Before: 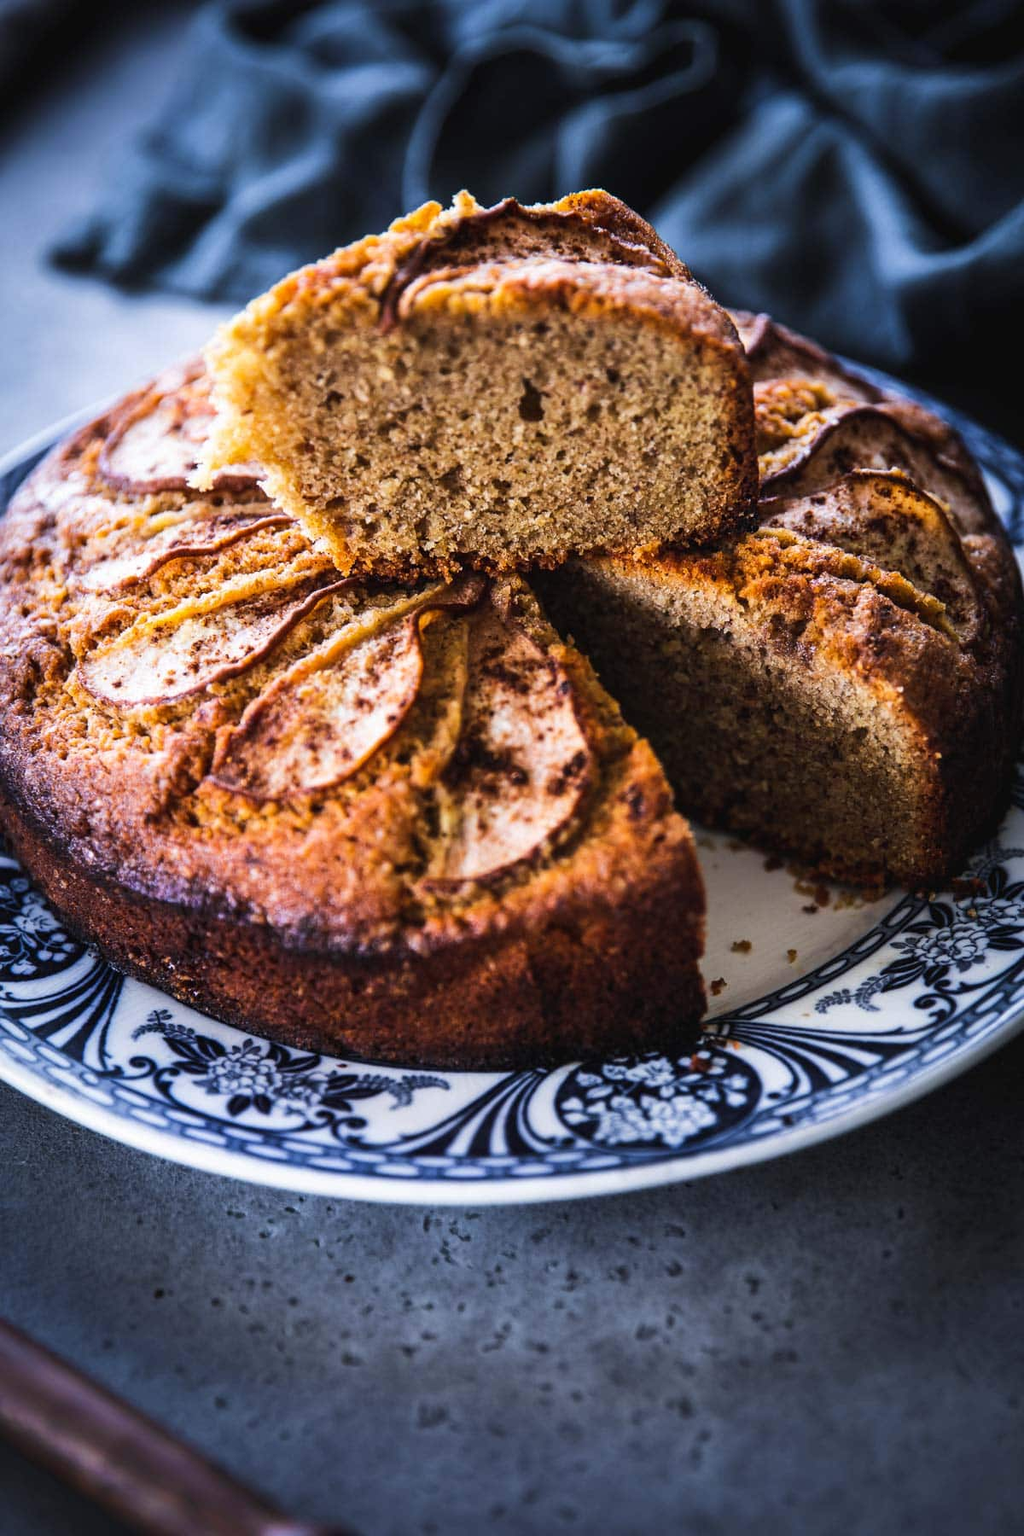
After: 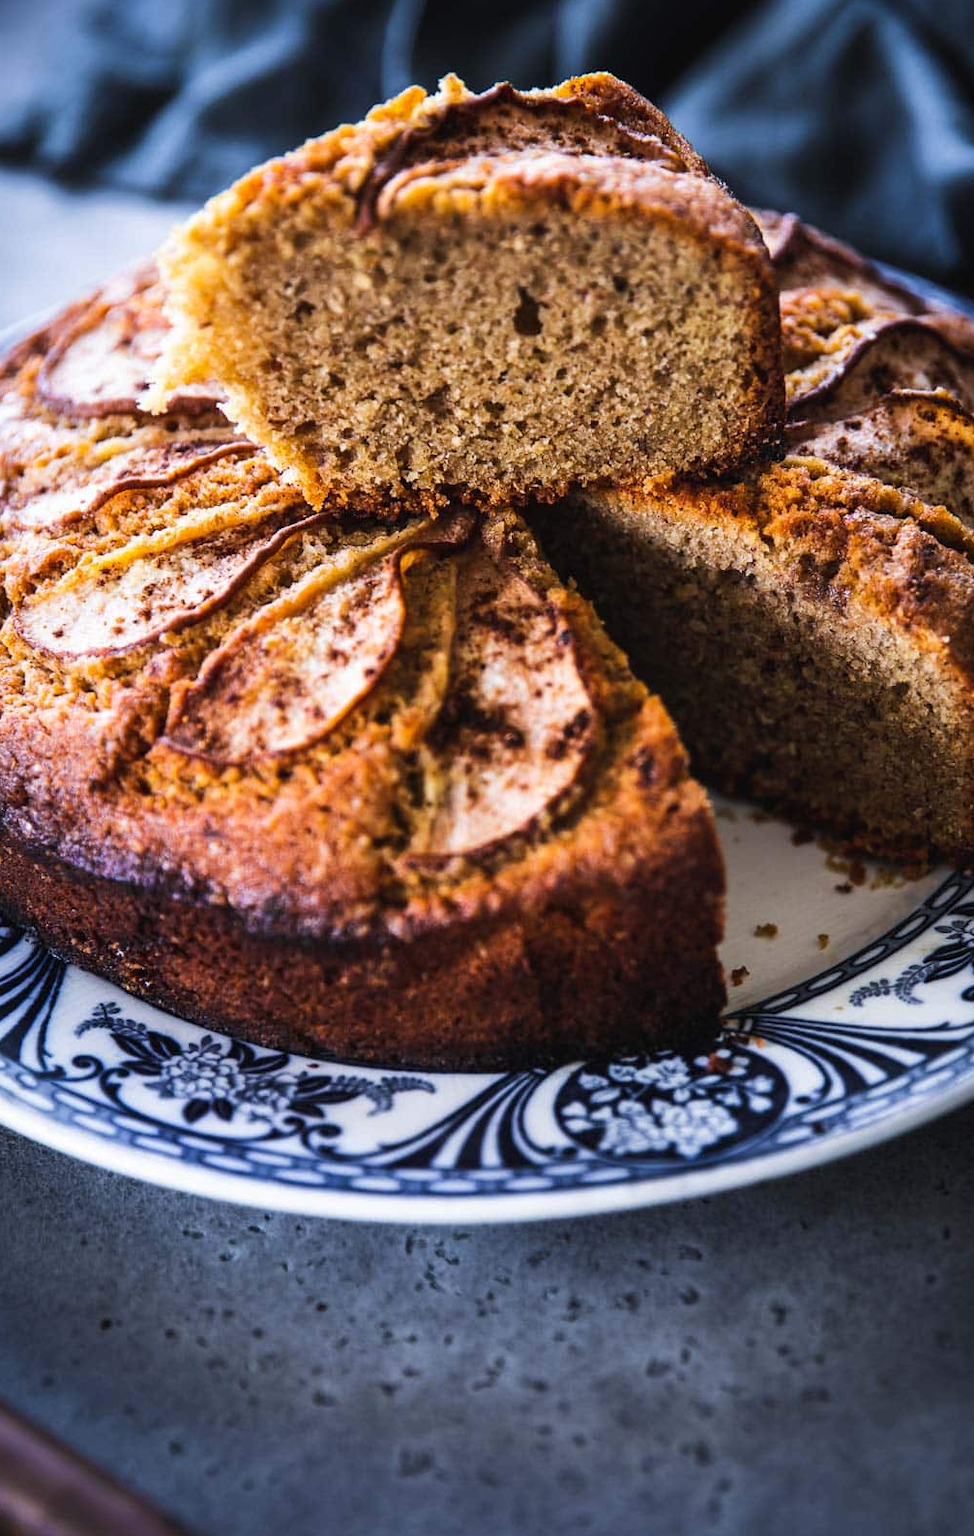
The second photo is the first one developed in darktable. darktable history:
crop: left 6.446%, top 8.188%, right 9.538%, bottom 3.548%
shadows and highlights: radius 331.84, shadows 53.55, highlights -100, compress 94.63%, highlights color adjustment 73.23%, soften with gaussian
tone equalizer: on, module defaults
